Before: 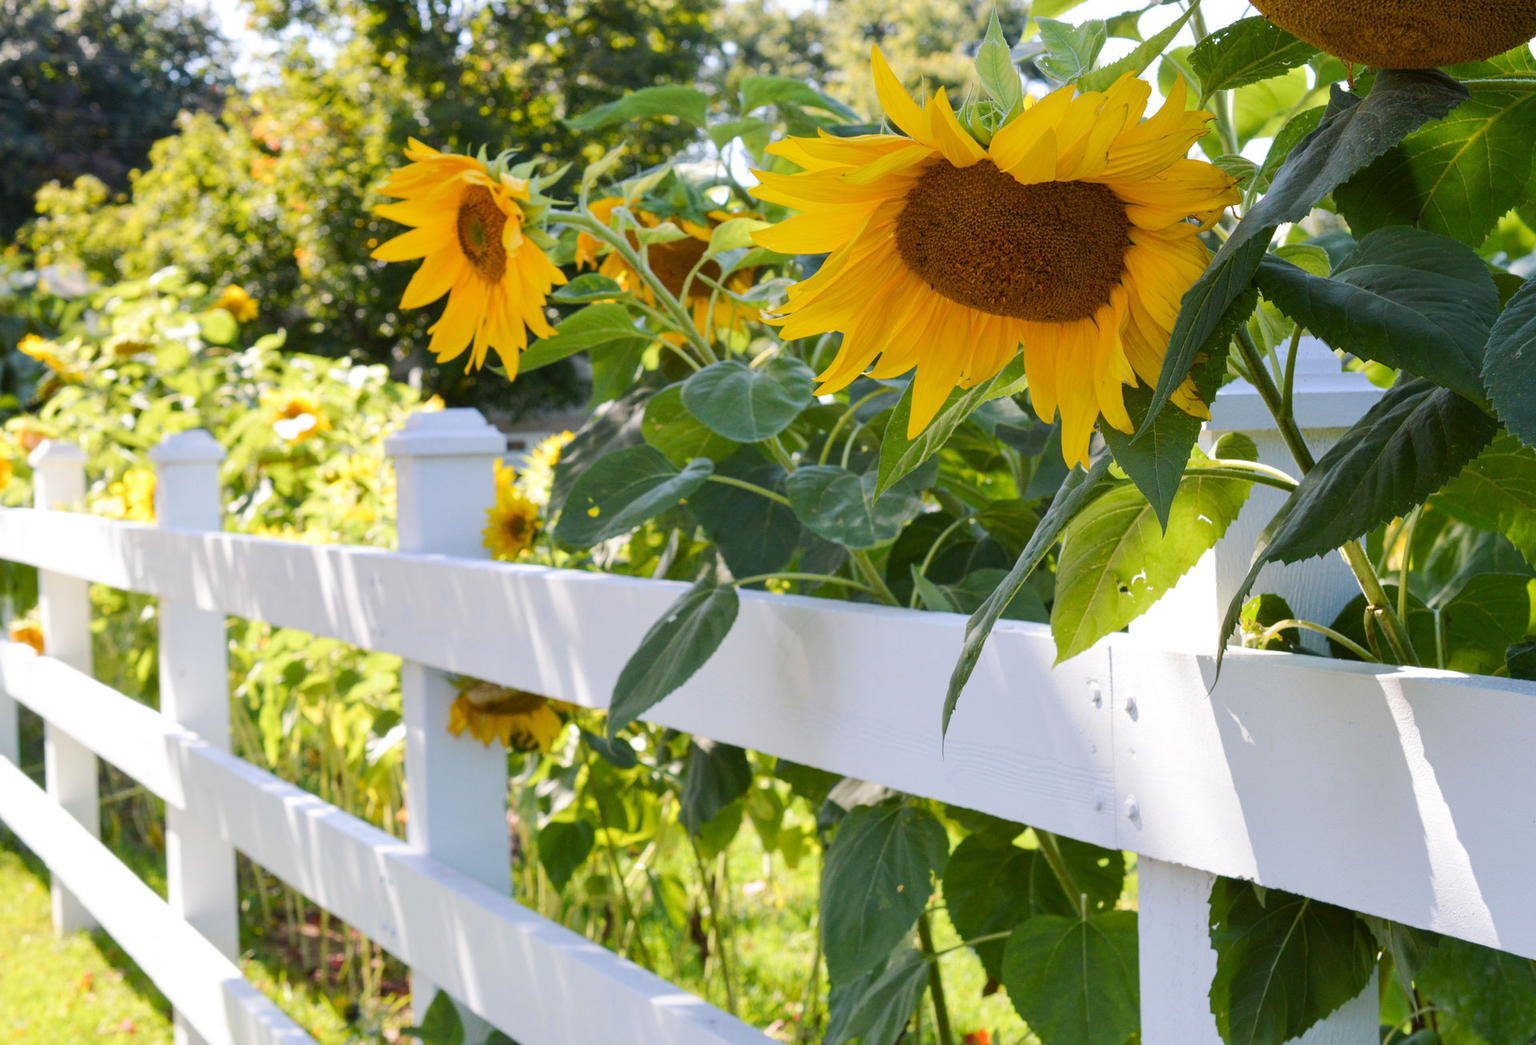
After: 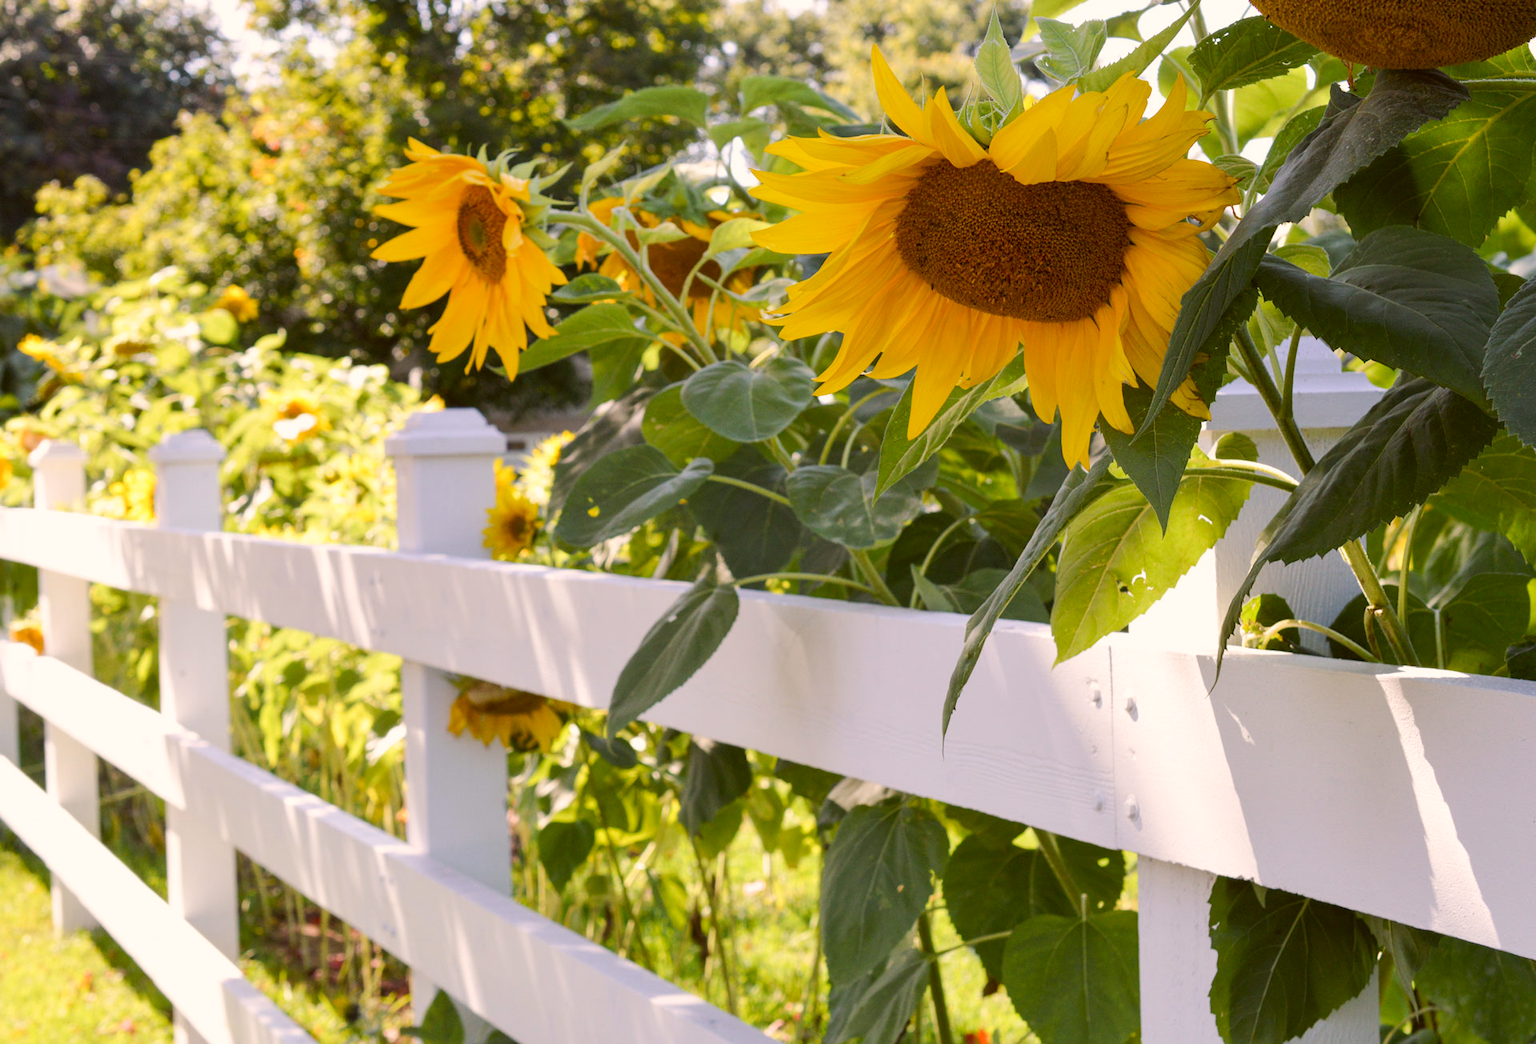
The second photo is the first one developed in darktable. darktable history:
color correction: highlights a* 6.38, highlights b* 7.55, shadows a* 5.79, shadows b* 7.18, saturation 0.93
